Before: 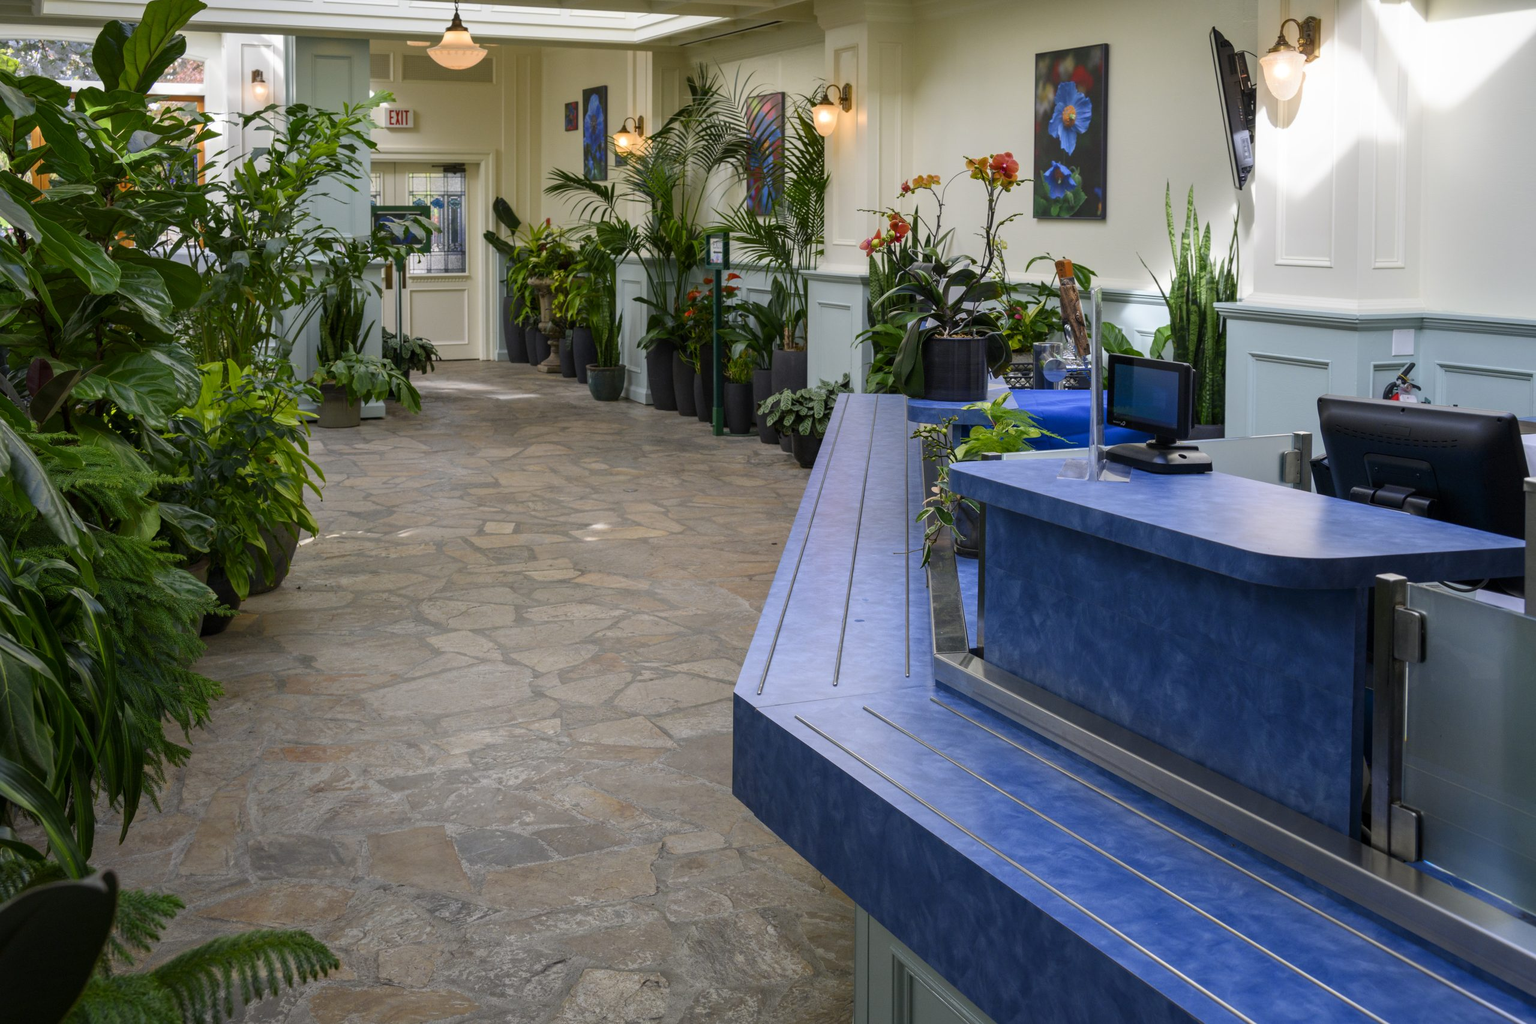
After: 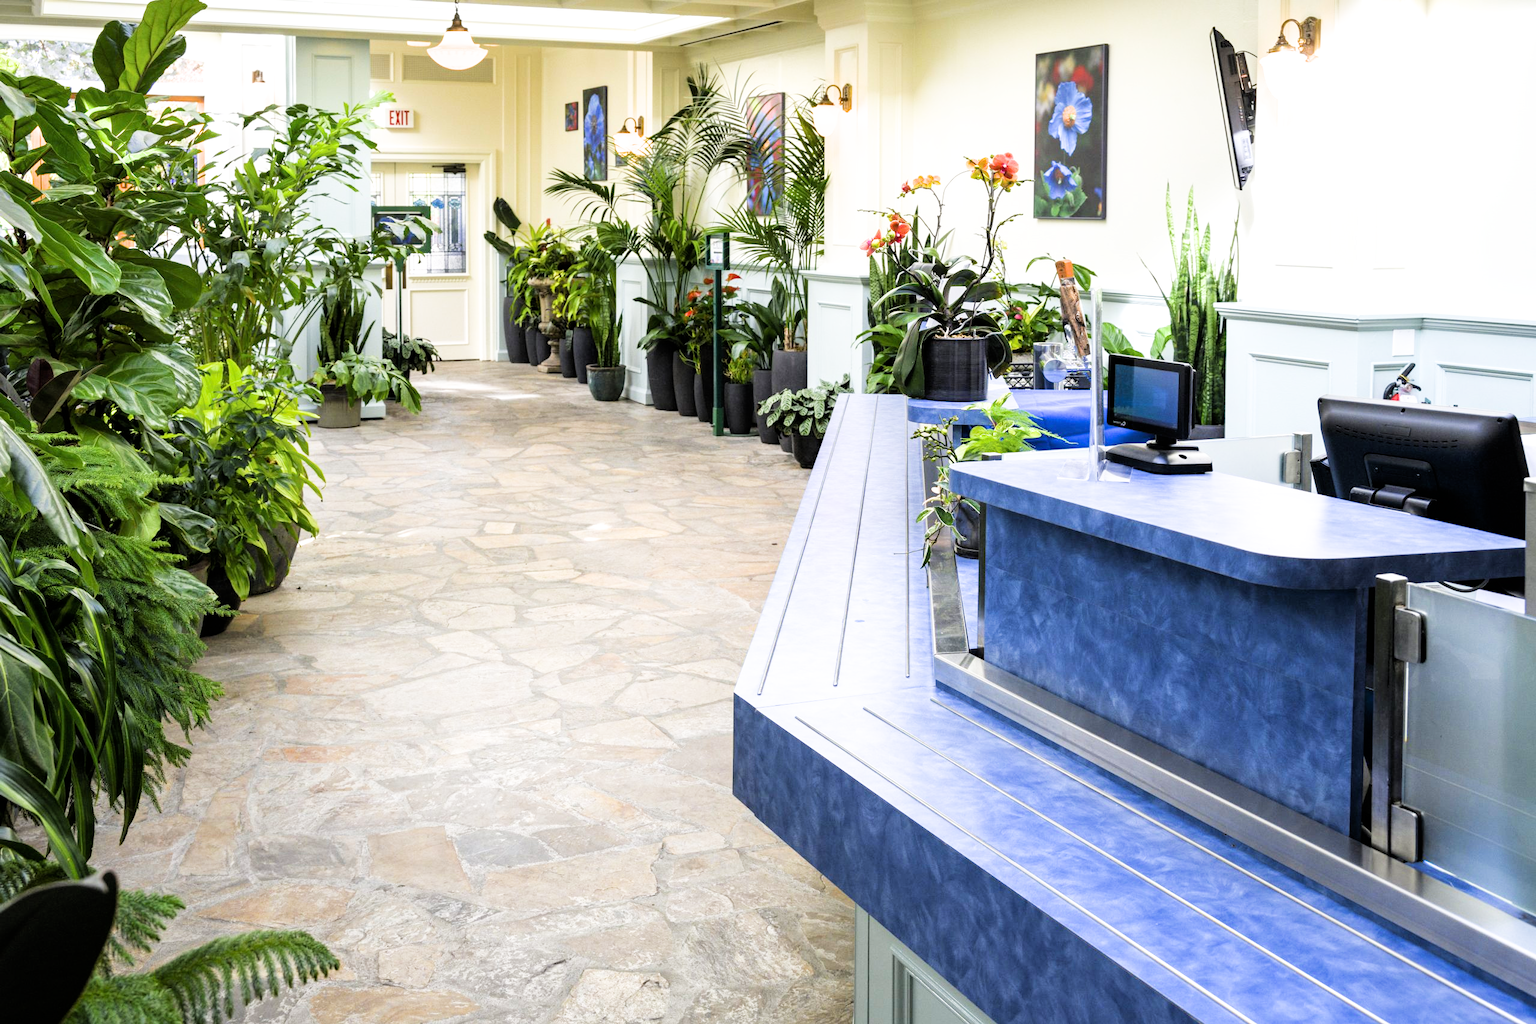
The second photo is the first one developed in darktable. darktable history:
filmic rgb: black relative exposure -5 EV, white relative exposure 3.5 EV, hardness 3.19, contrast 1.3, highlights saturation mix -50%
exposure: black level correction 0, exposure 1.9 EV, compensate highlight preservation false
